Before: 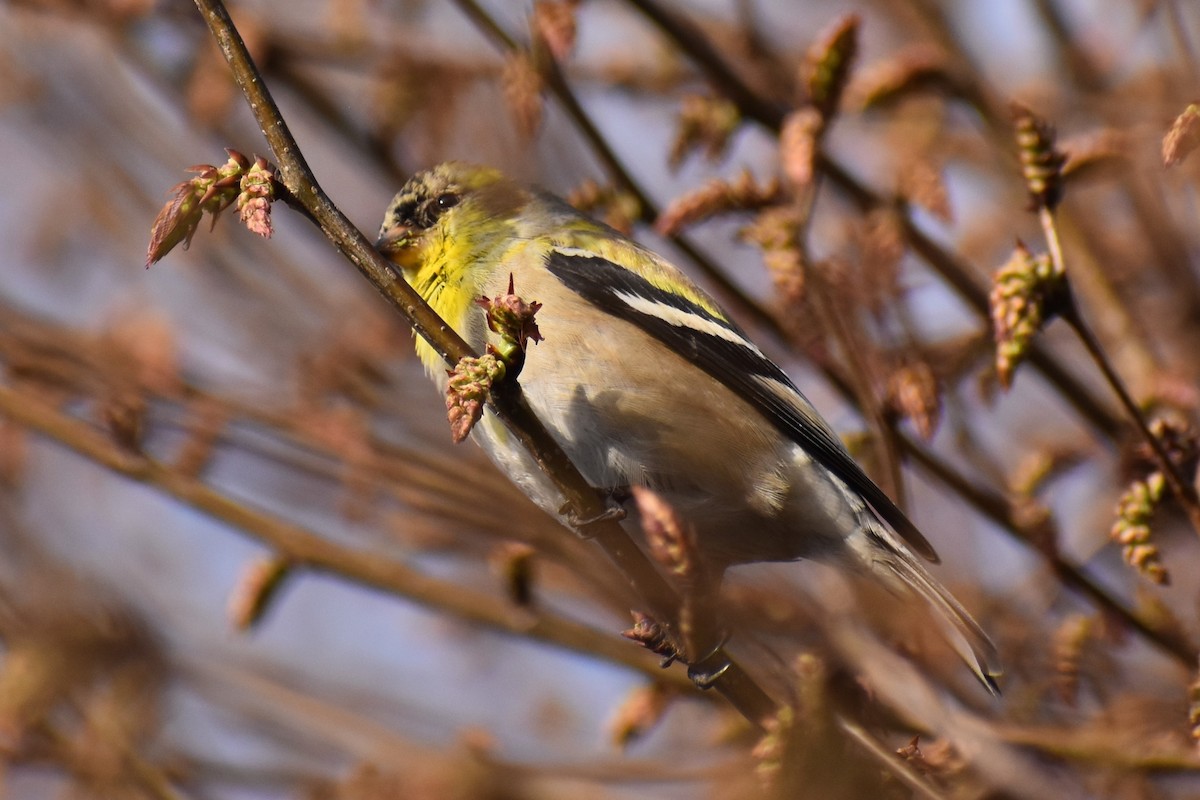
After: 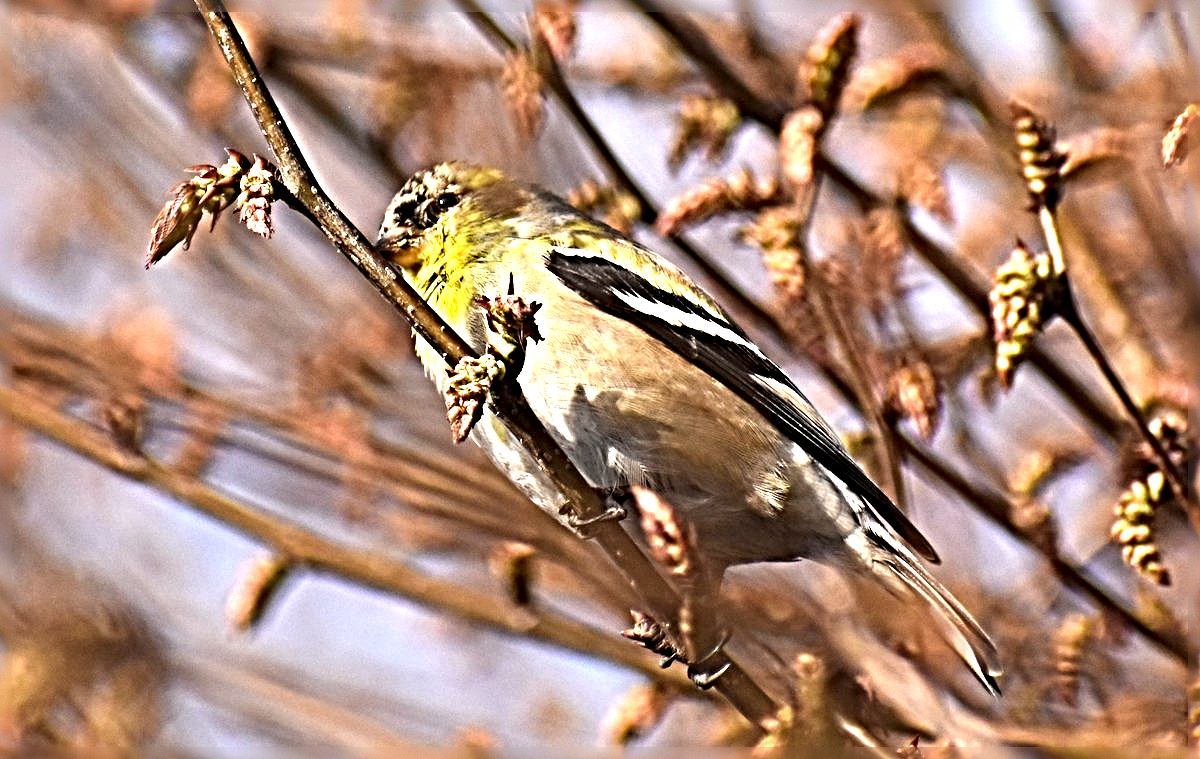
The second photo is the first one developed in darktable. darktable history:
white balance: red 1.009, blue 0.985
sharpen: radius 6.3, amount 1.8, threshold 0
crop and rotate: top 0%, bottom 5.097%
exposure: exposure 1 EV, compensate highlight preservation false
